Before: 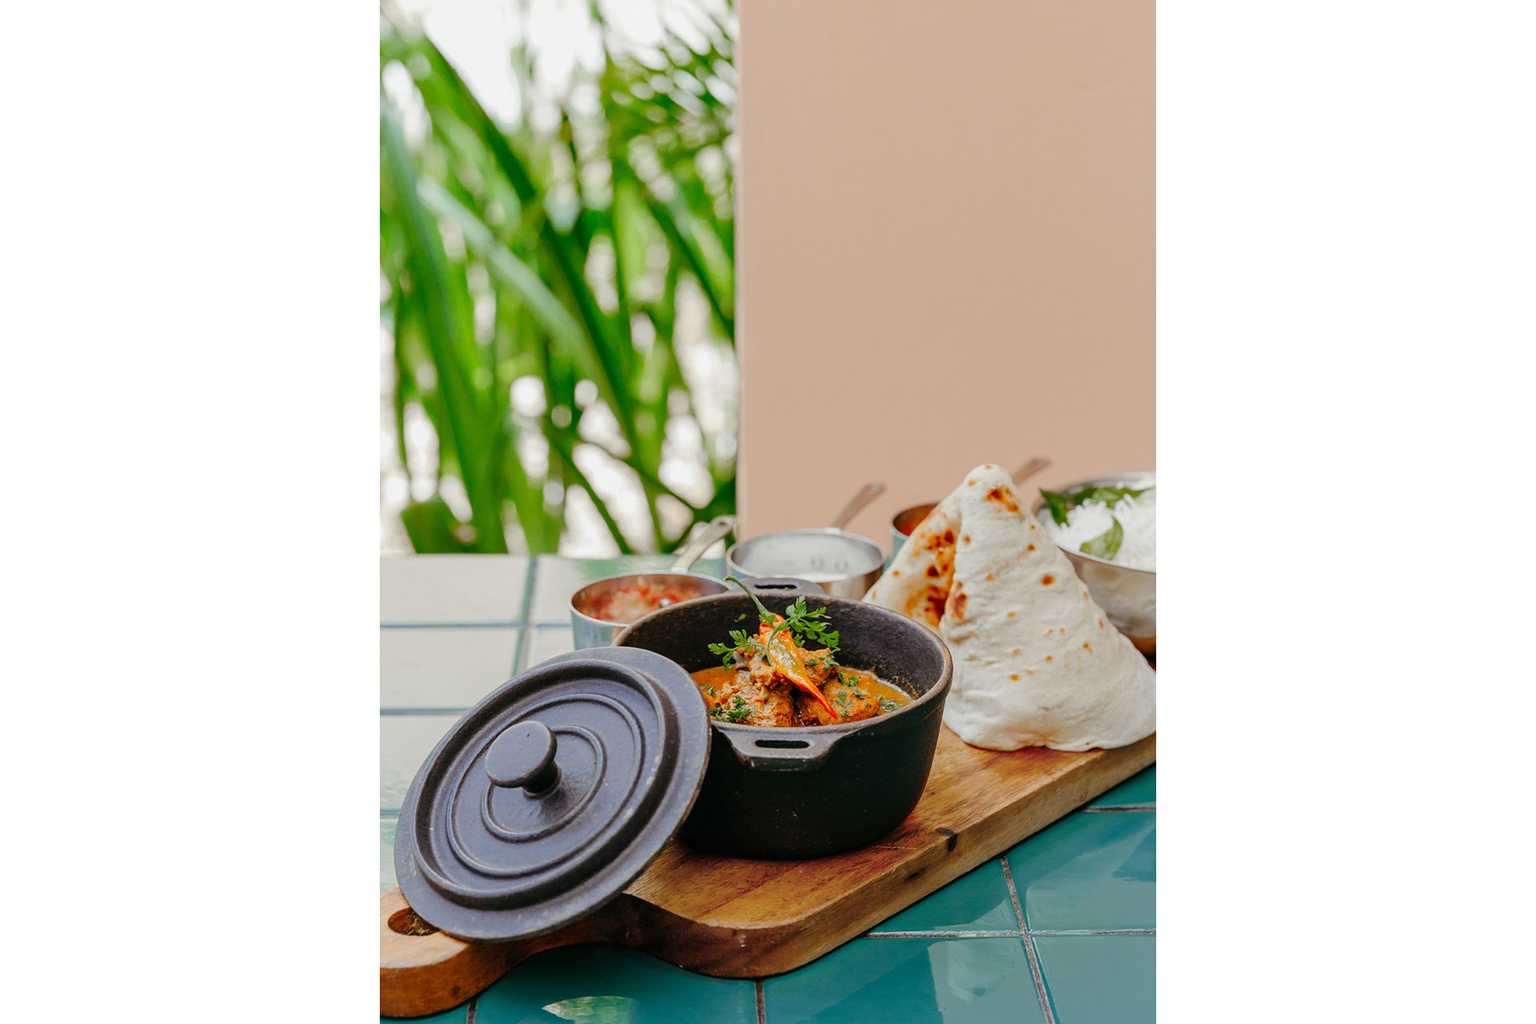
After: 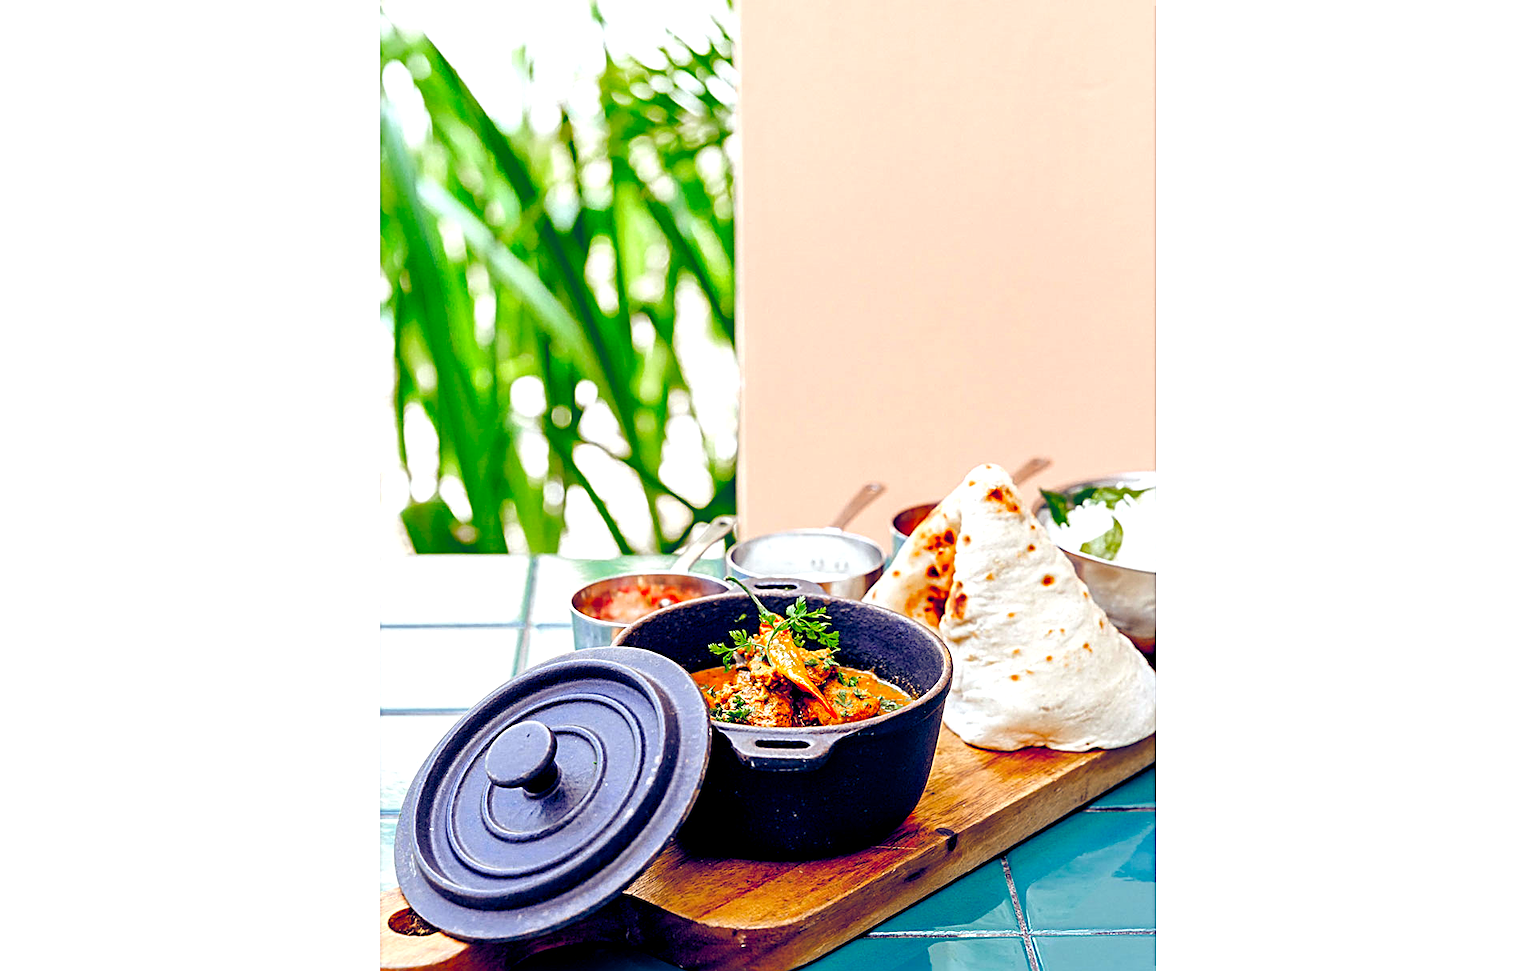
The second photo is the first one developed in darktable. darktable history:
exposure: exposure 0.722 EV, compensate highlight preservation false
color balance rgb: shadows lift › luminance -41.13%, shadows lift › chroma 14.13%, shadows lift › hue 260°, power › luminance -3.76%, power › chroma 0.56%, power › hue 40.37°, highlights gain › luminance 16.81%, highlights gain › chroma 2.94%, highlights gain › hue 260°, global offset › luminance -0.29%, global offset › chroma 0.31%, global offset › hue 260°, perceptual saturation grading › global saturation 20%, perceptual saturation grading › highlights -13.92%, perceptual saturation grading › shadows 50%
sharpen: radius 2.676, amount 0.669
crop and rotate: top 0%, bottom 5.097%
shadows and highlights: shadows 25, highlights -25
color correction: highlights a* 0.816, highlights b* 2.78, saturation 1.1
